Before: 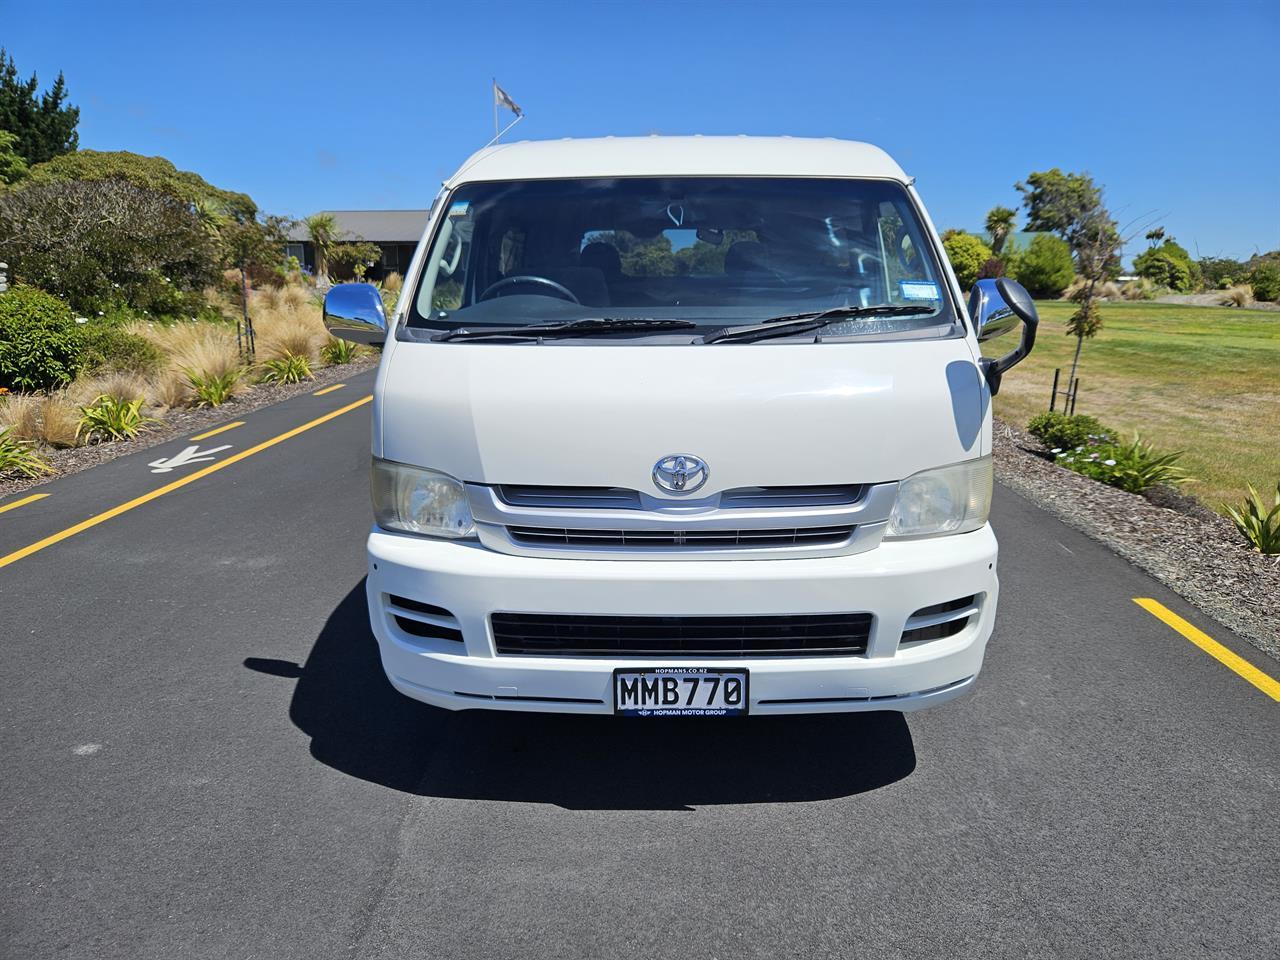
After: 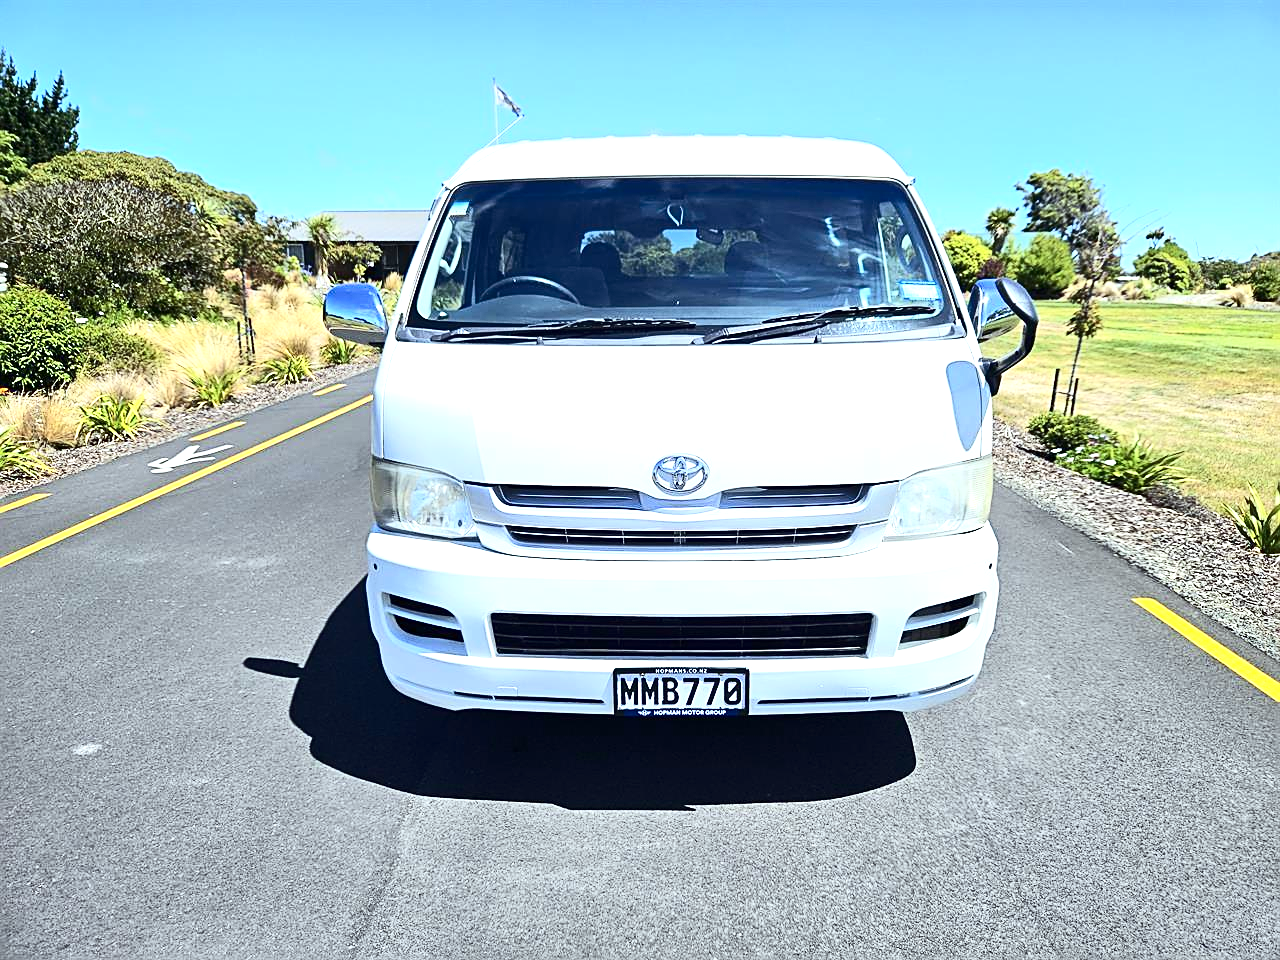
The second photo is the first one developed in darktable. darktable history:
contrast brightness saturation: contrast 0.28
color calibration: illuminant as shot in camera, x 0.358, y 0.373, temperature 4628.91 K
color correction: highlights a* -4.73, highlights b* 5.06, saturation 0.97
exposure: black level correction 0, exposure 1.1 EV, compensate highlight preservation false
sharpen: on, module defaults
